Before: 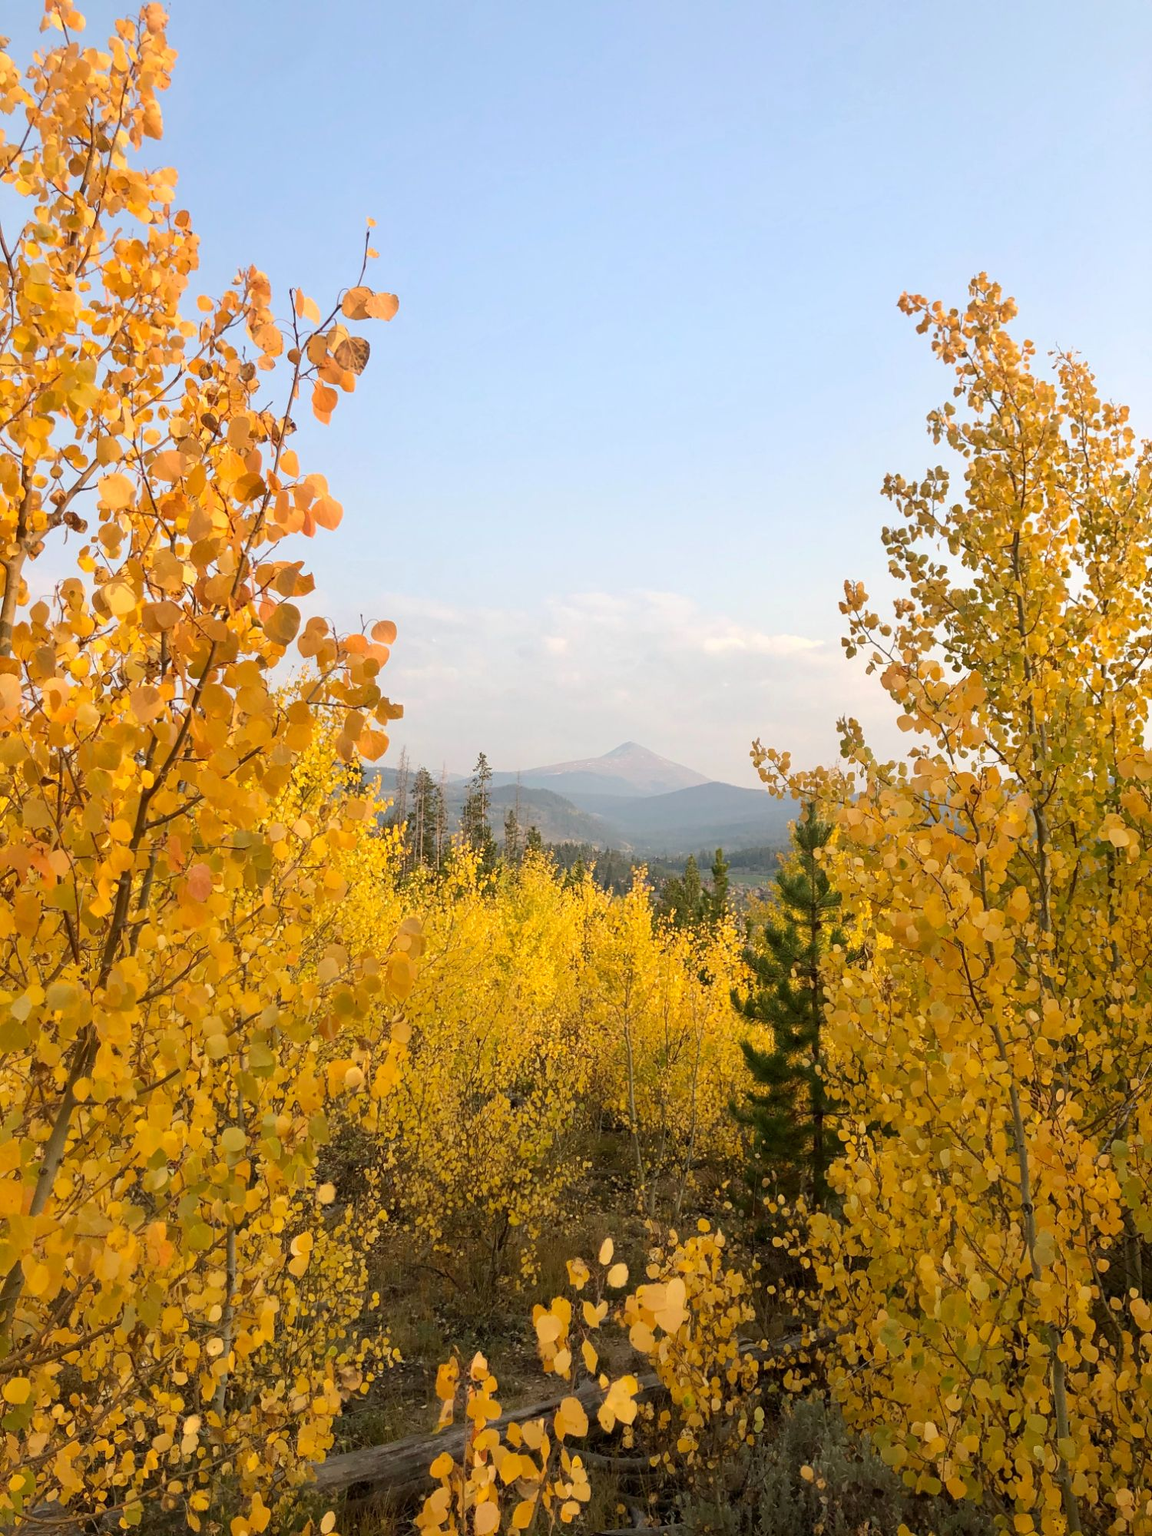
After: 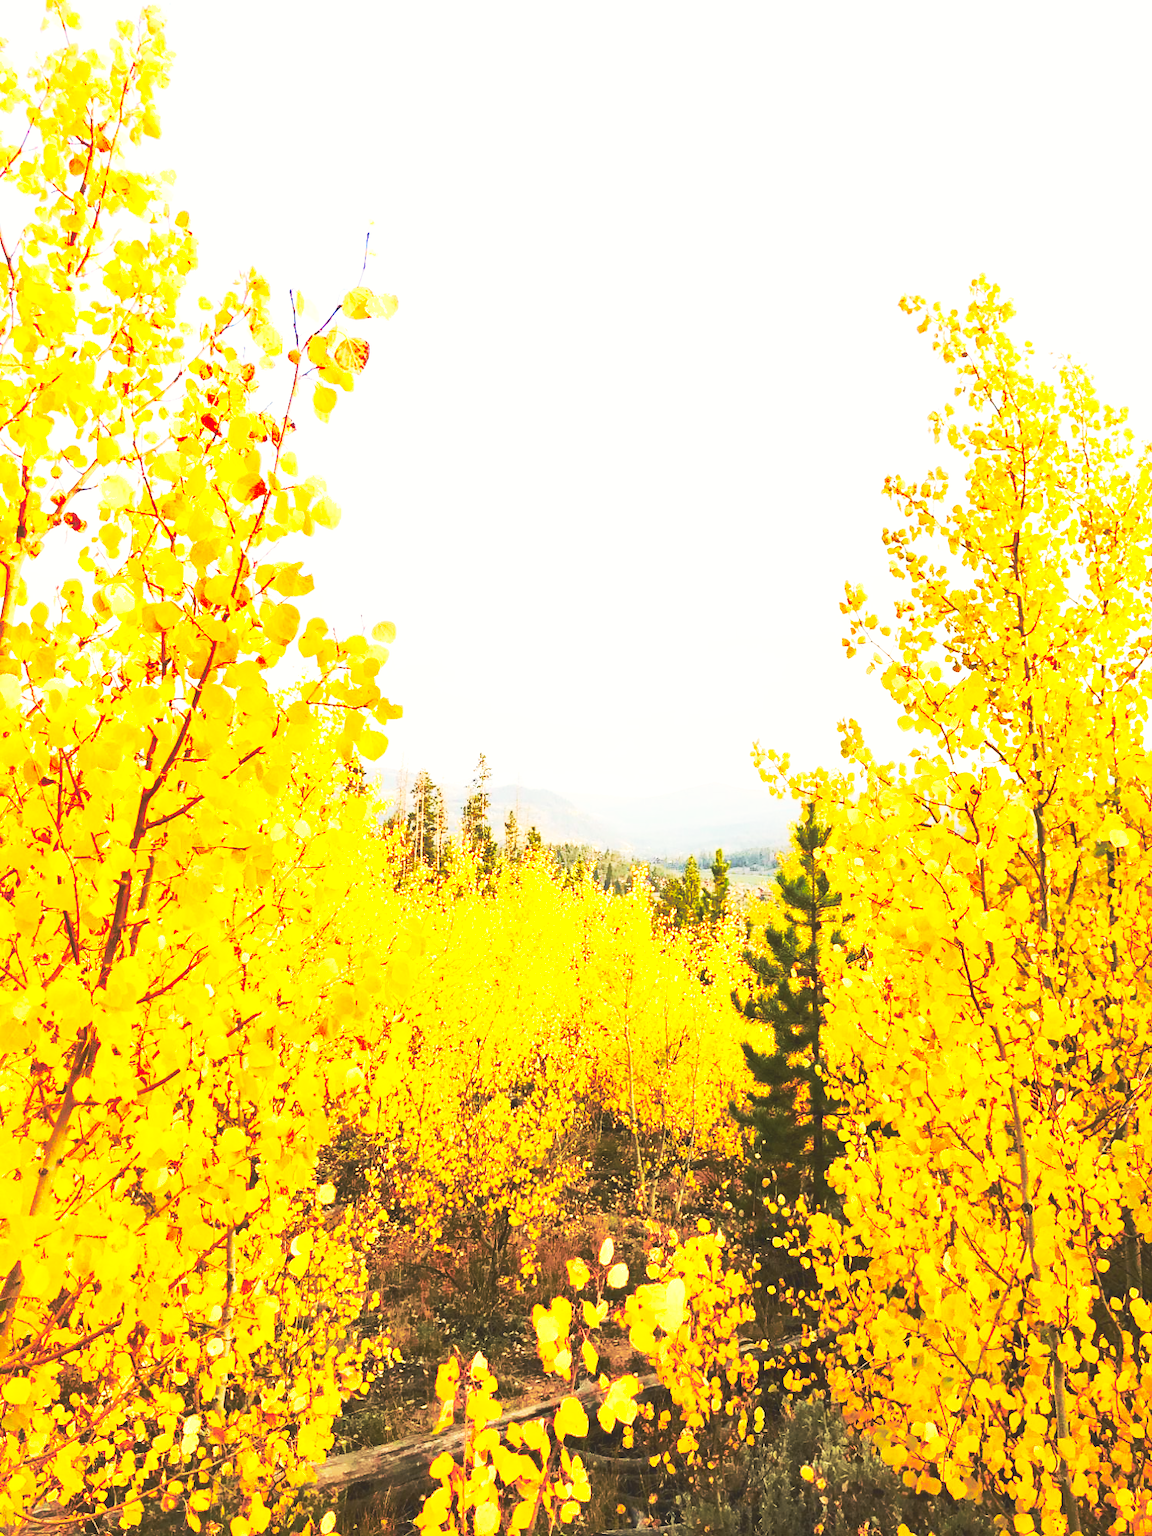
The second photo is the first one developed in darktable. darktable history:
shadows and highlights: on, module defaults
tone curve: curves: ch0 [(0, 0.026) (0.184, 0.172) (0.391, 0.468) (0.446, 0.56) (0.605, 0.758) (0.831, 0.931) (0.992, 1)]; ch1 [(0, 0) (0.437, 0.447) (0.501, 0.502) (0.538, 0.539) (0.574, 0.589) (0.617, 0.64) (0.699, 0.749) (0.859, 0.919) (1, 1)]; ch2 [(0, 0) (0.33, 0.301) (0.421, 0.443) (0.447, 0.482) (0.499, 0.509) (0.538, 0.564) (0.585, 0.615) (0.664, 0.664) (1, 1)], color space Lab, independent channels, preserve colors none
exposure: exposure 0.496 EV, compensate highlight preservation false
base curve: curves: ch0 [(0, 0.015) (0.085, 0.116) (0.134, 0.298) (0.19, 0.545) (0.296, 0.764) (0.599, 0.982) (1, 1)], preserve colors none
